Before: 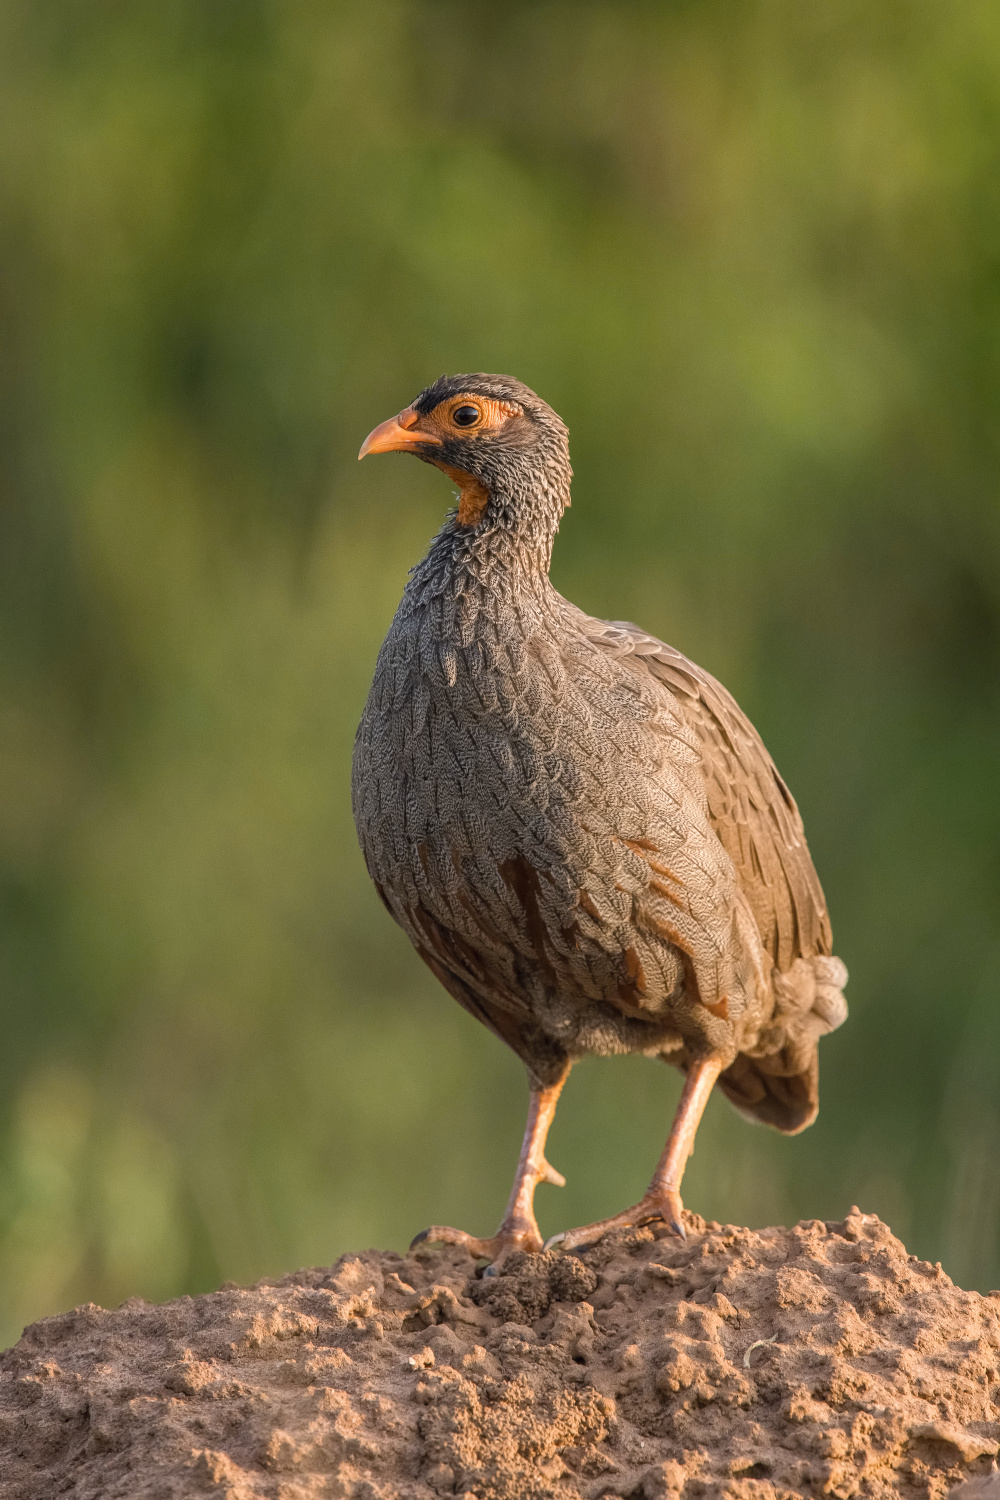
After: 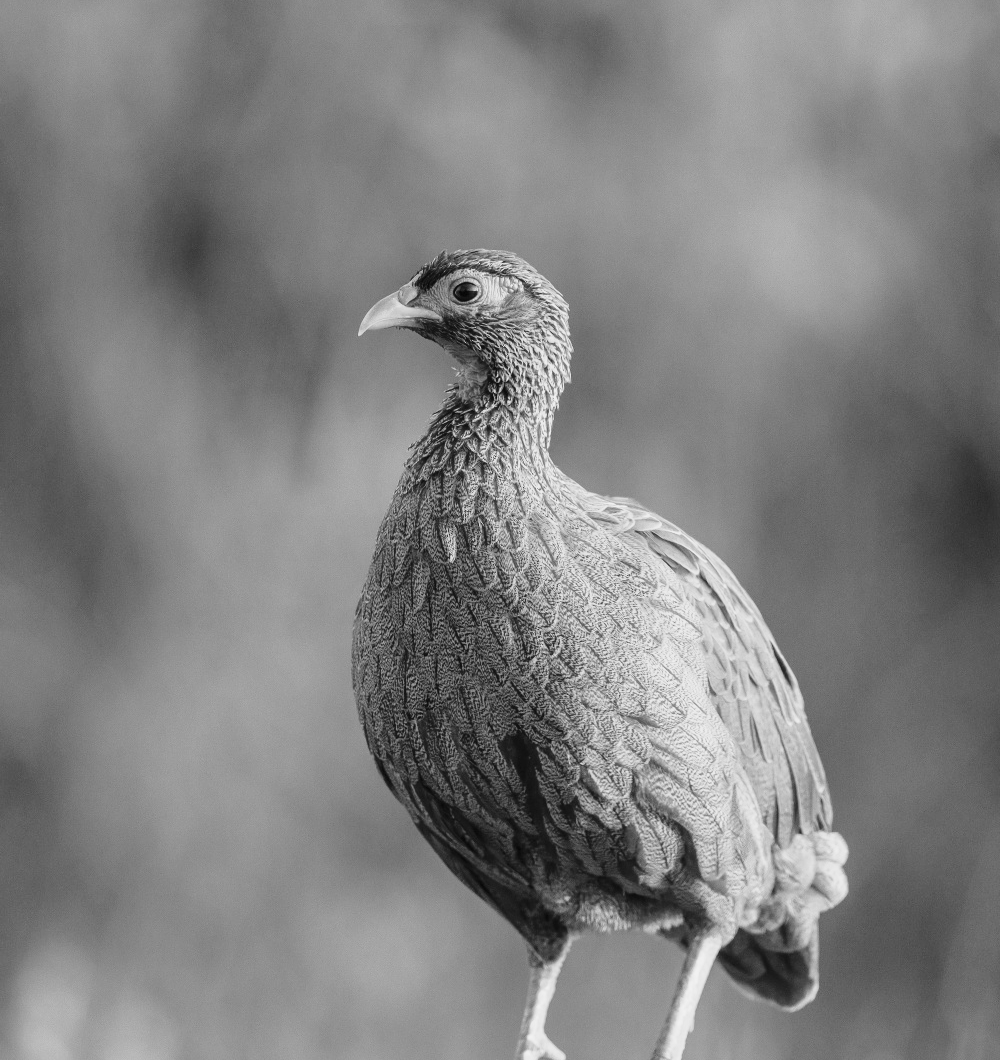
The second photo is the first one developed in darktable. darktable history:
base curve: curves: ch0 [(0, 0) (0.028, 0.03) (0.121, 0.232) (0.46, 0.748) (0.859, 0.968) (1, 1)], preserve colors none
crop and rotate: top 8.293%, bottom 20.996%
monochrome: a -71.75, b 75.82
